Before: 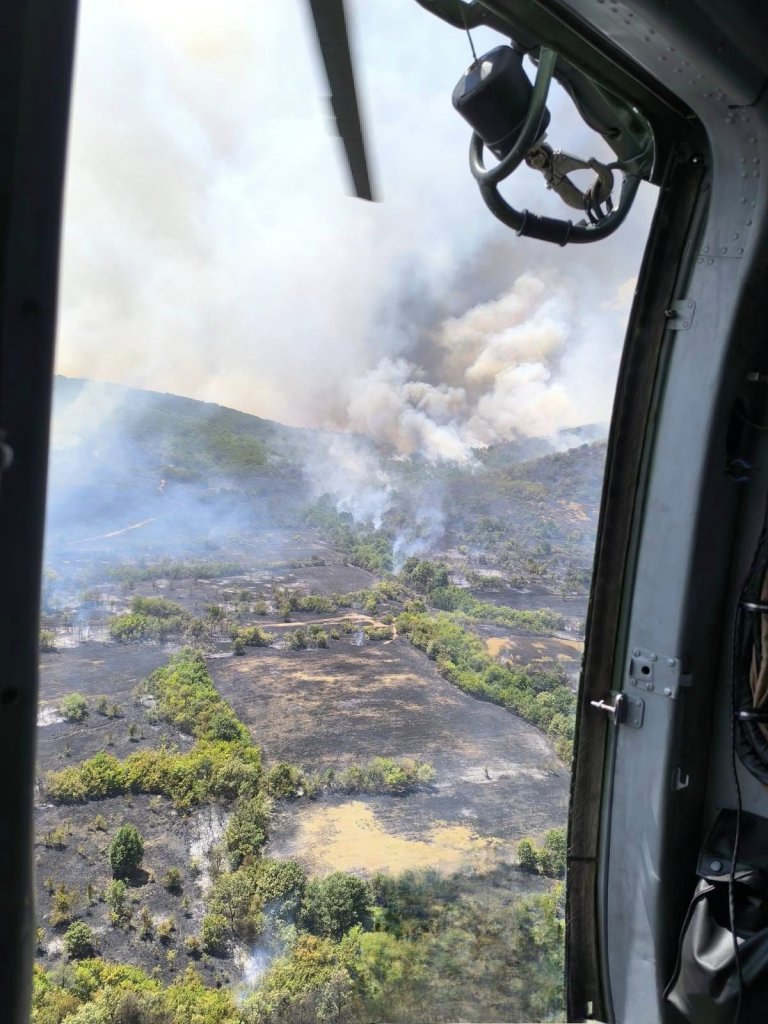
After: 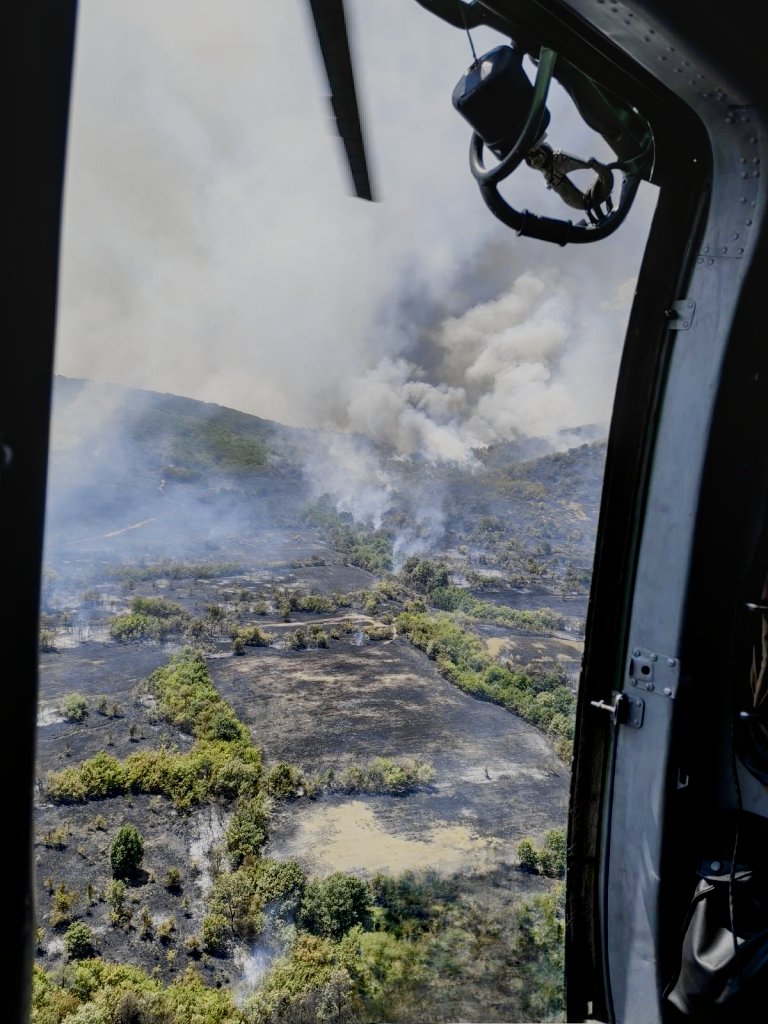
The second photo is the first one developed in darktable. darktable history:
local contrast: on, module defaults
tone curve: curves: ch0 [(0, 0.012) (0.056, 0.046) (0.218, 0.213) (0.606, 0.62) (0.82, 0.846) (1, 1)]; ch1 [(0, 0) (0.226, 0.261) (0.403, 0.437) (0.469, 0.472) (0.495, 0.499) (0.514, 0.504) (0.545, 0.555) (0.59, 0.598) (0.714, 0.733) (1, 1)]; ch2 [(0, 0) (0.269, 0.299) (0.459, 0.45) (0.498, 0.499) (0.523, 0.512) (0.568, 0.558) (0.634, 0.617) (0.702, 0.662) (0.781, 0.775) (1, 1)], color space Lab, independent channels, preserve colors none
color balance rgb: perceptual saturation grading › global saturation 20%, perceptual saturation grading › highlights -25%, perceptual saturation grading › shadows 25%
filmic rgb: middle gray luminance 29%, black relative exposure -10.3 EV, white relative exposure 5.5 EV, threshold 6 EV, target black luminance 0%, hardness 3.95, latitude 2.04%, contrast 1.132, highlights saturation mix 5%, shadows ↔ highlights balance 15.11%, preserve chrominance no, color science v3 (2019), use custom middle-gray values true, iterations of high-quality reconstruction 0, enable highlight reconstruction true
